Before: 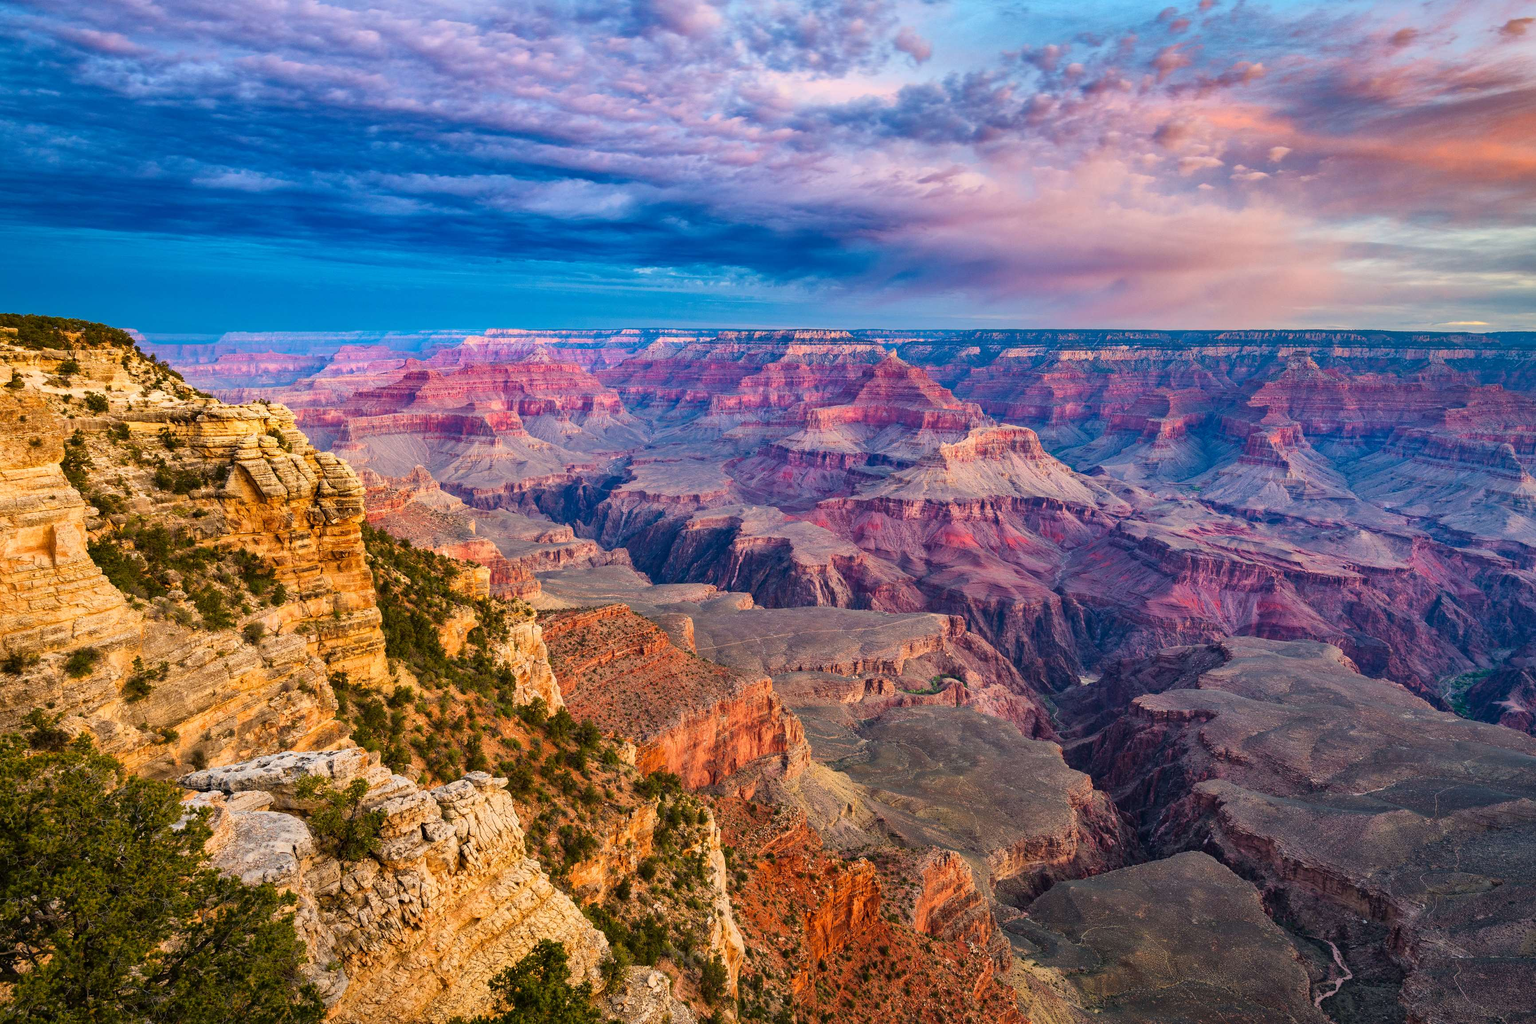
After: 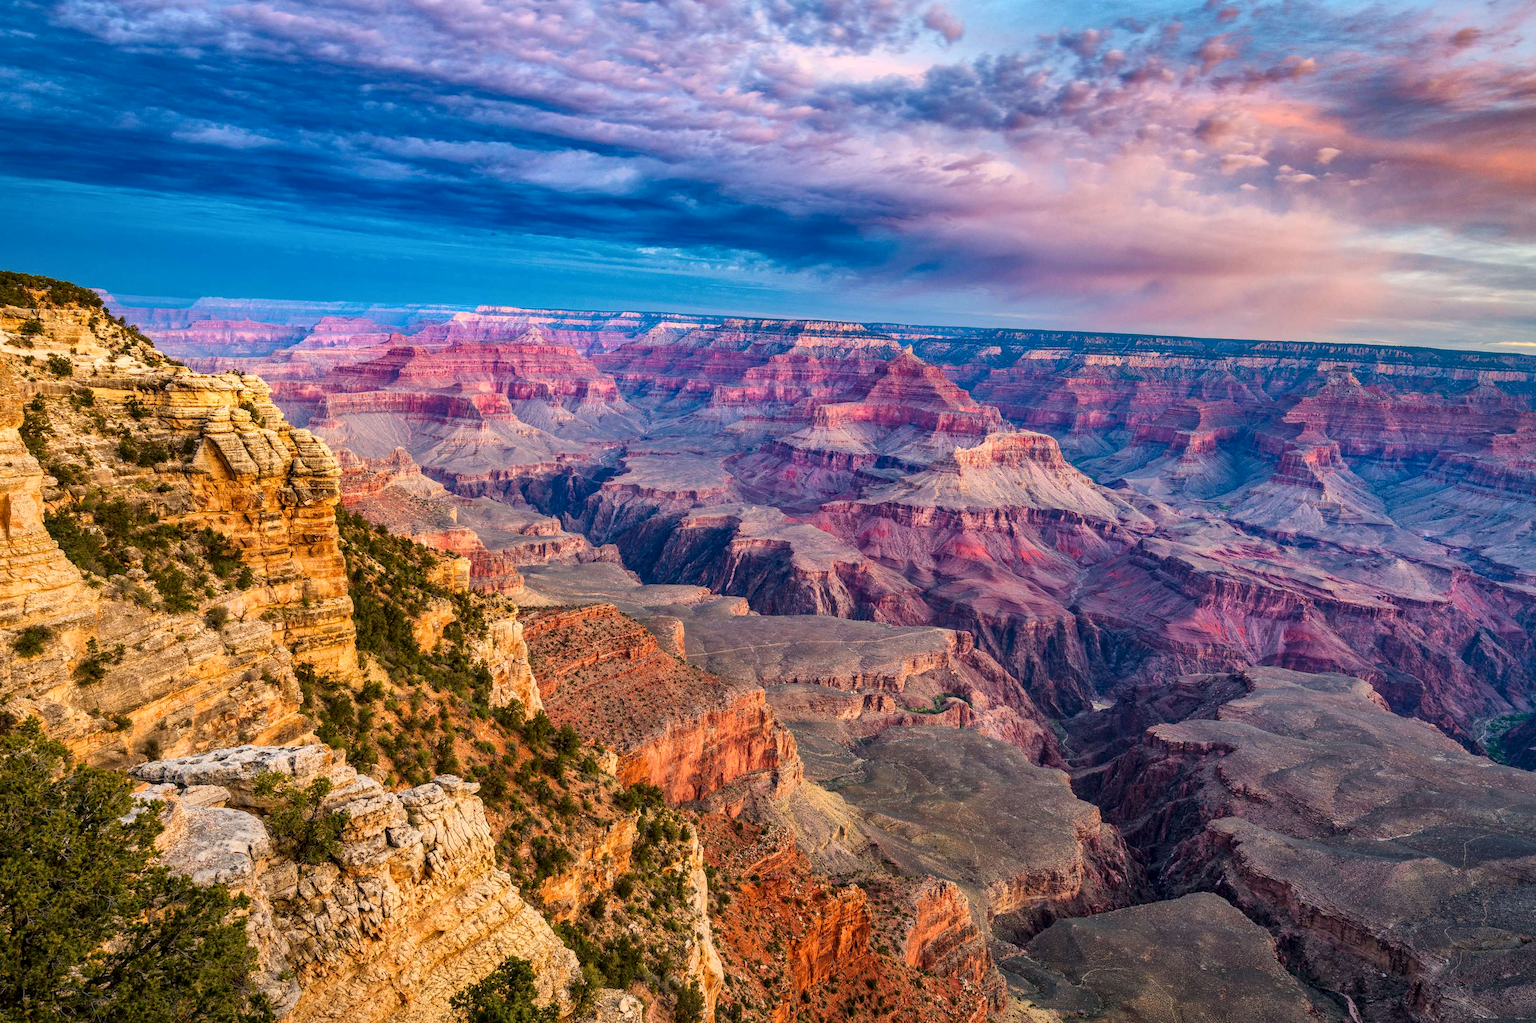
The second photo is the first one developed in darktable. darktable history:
local contrast: on, module defaults
crop and rotate: angle -2.46°
